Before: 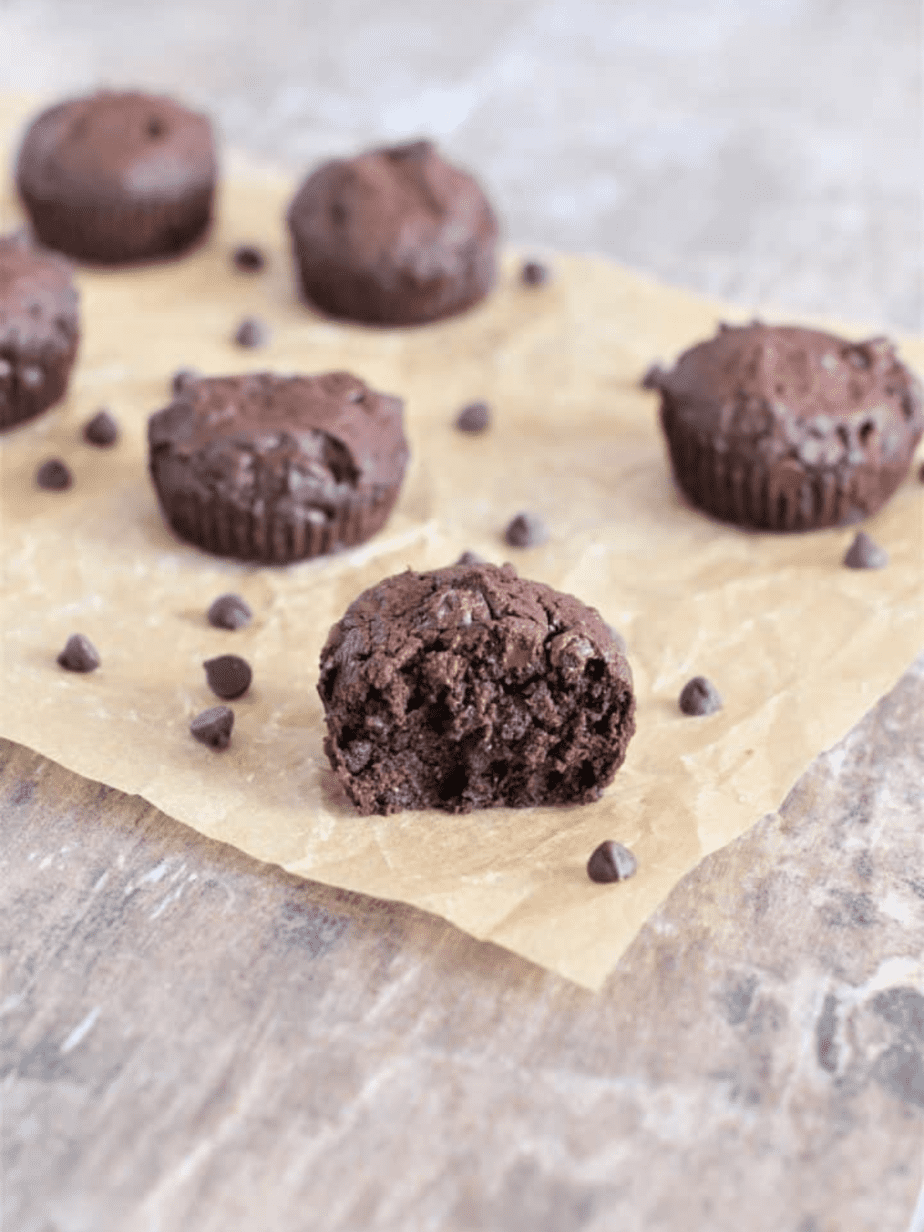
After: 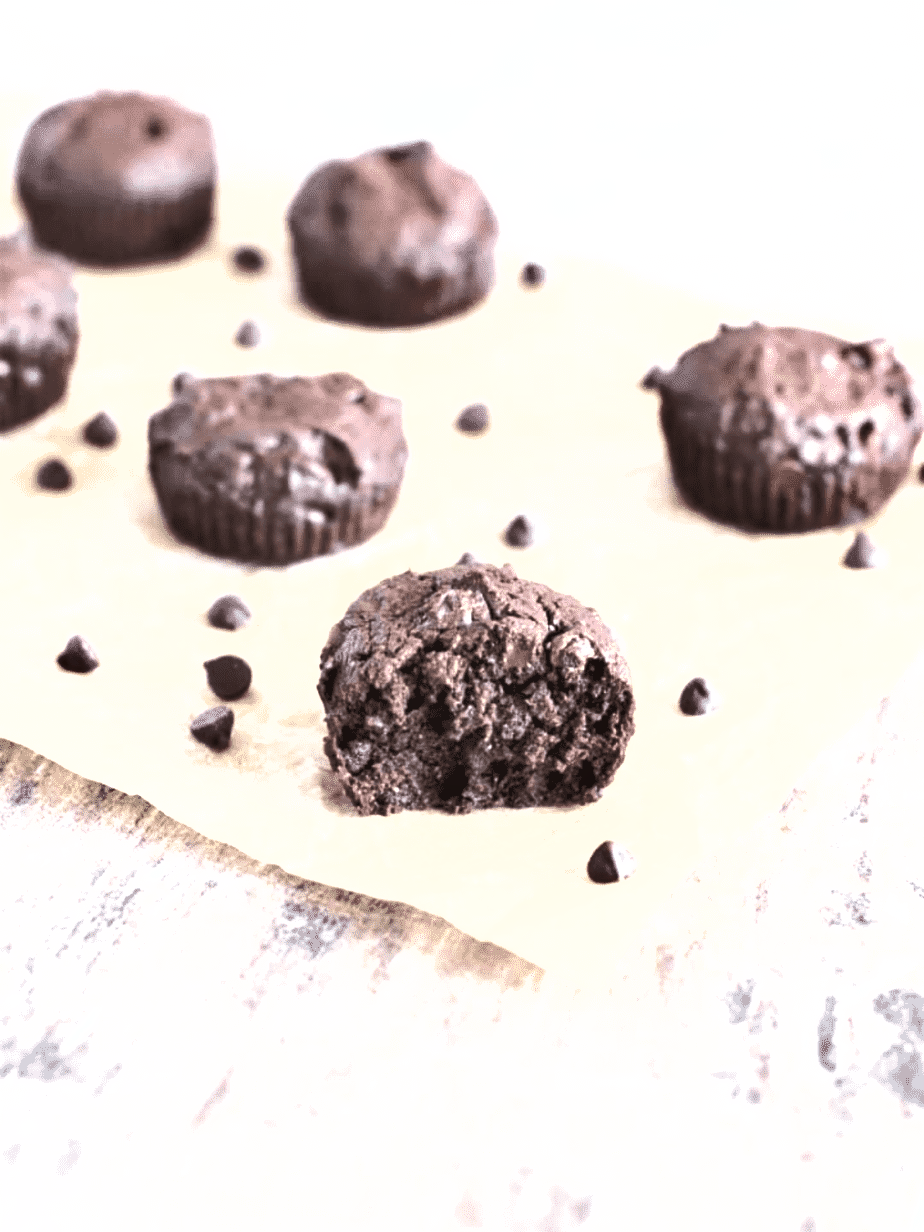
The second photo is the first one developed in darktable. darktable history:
contrast brightness saturation: contrast 0.1, saturation -0.36
exposure: black level correction 0, exposure 1.2 EV, compensate exposure bias true, compensate highlight preservation false
shadows and highlights: low approximation 0.01, soften with gaussian
